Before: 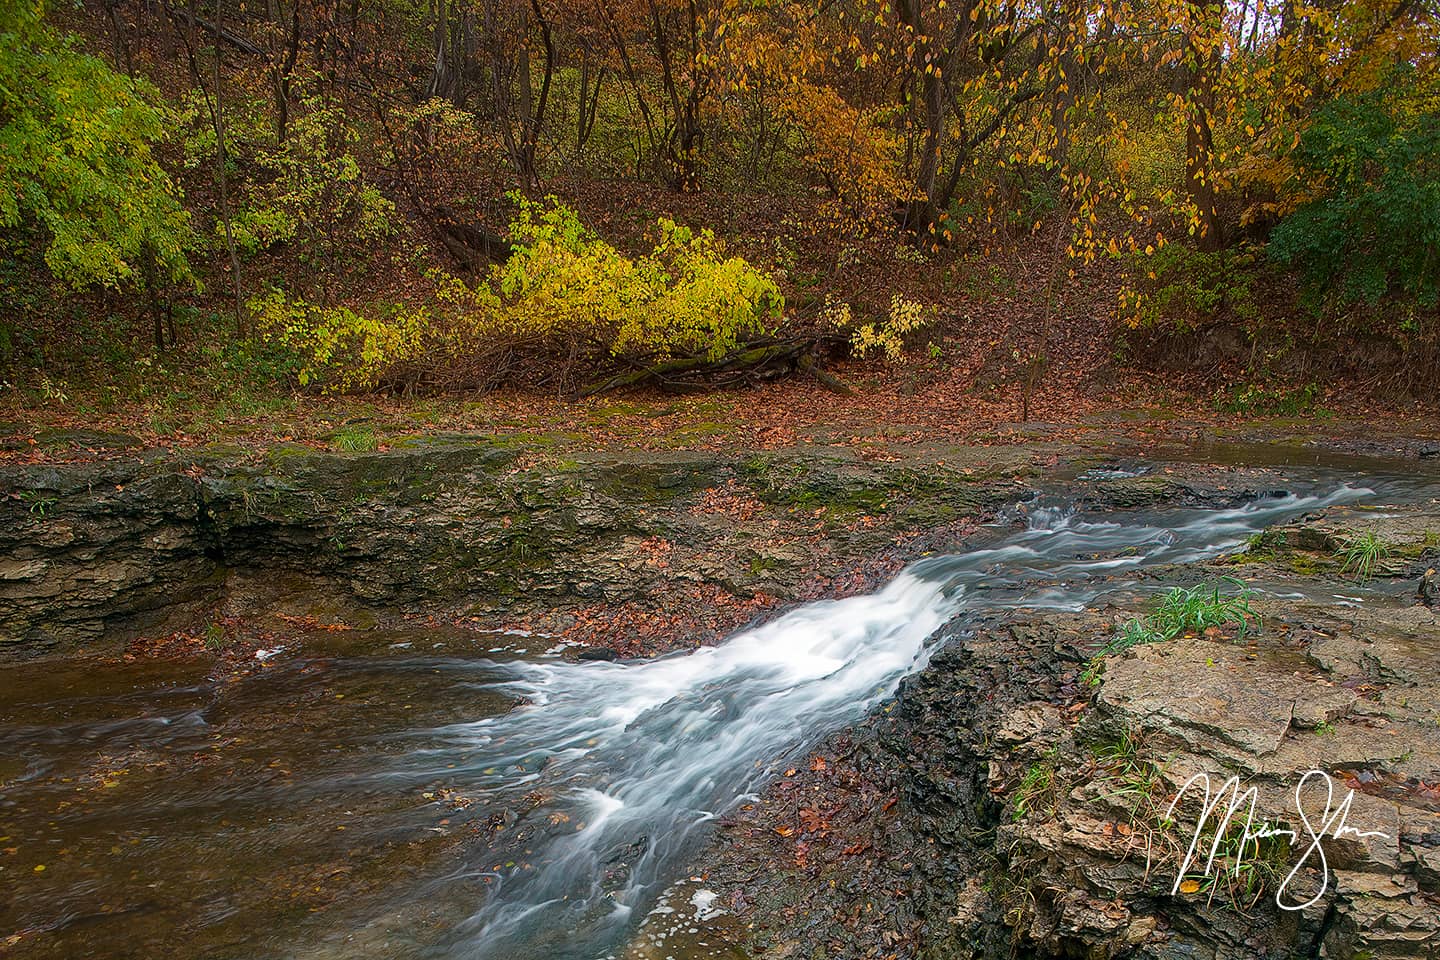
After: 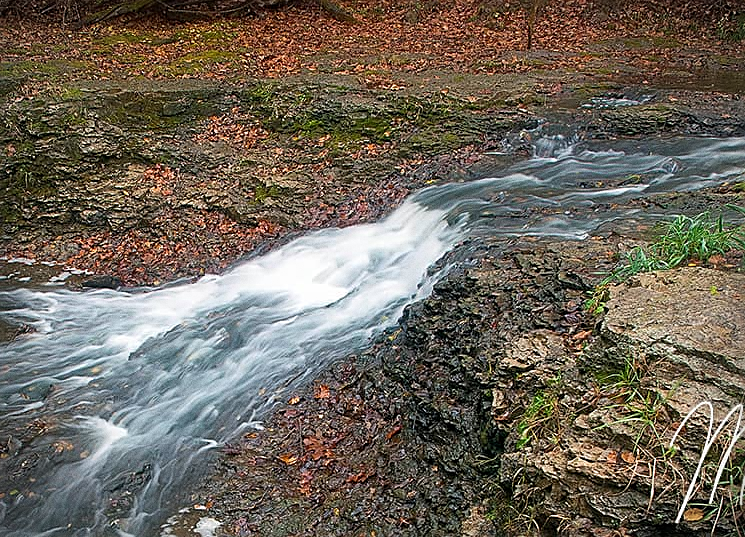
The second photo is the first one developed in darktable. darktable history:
grain: coarseness 0.09 ISO
vignetting: fall-off radius 60.92%
sharpen: on, module defaults
crop: left 34.479%, top 38.822%, right 13.718%, bottom 5.172%
